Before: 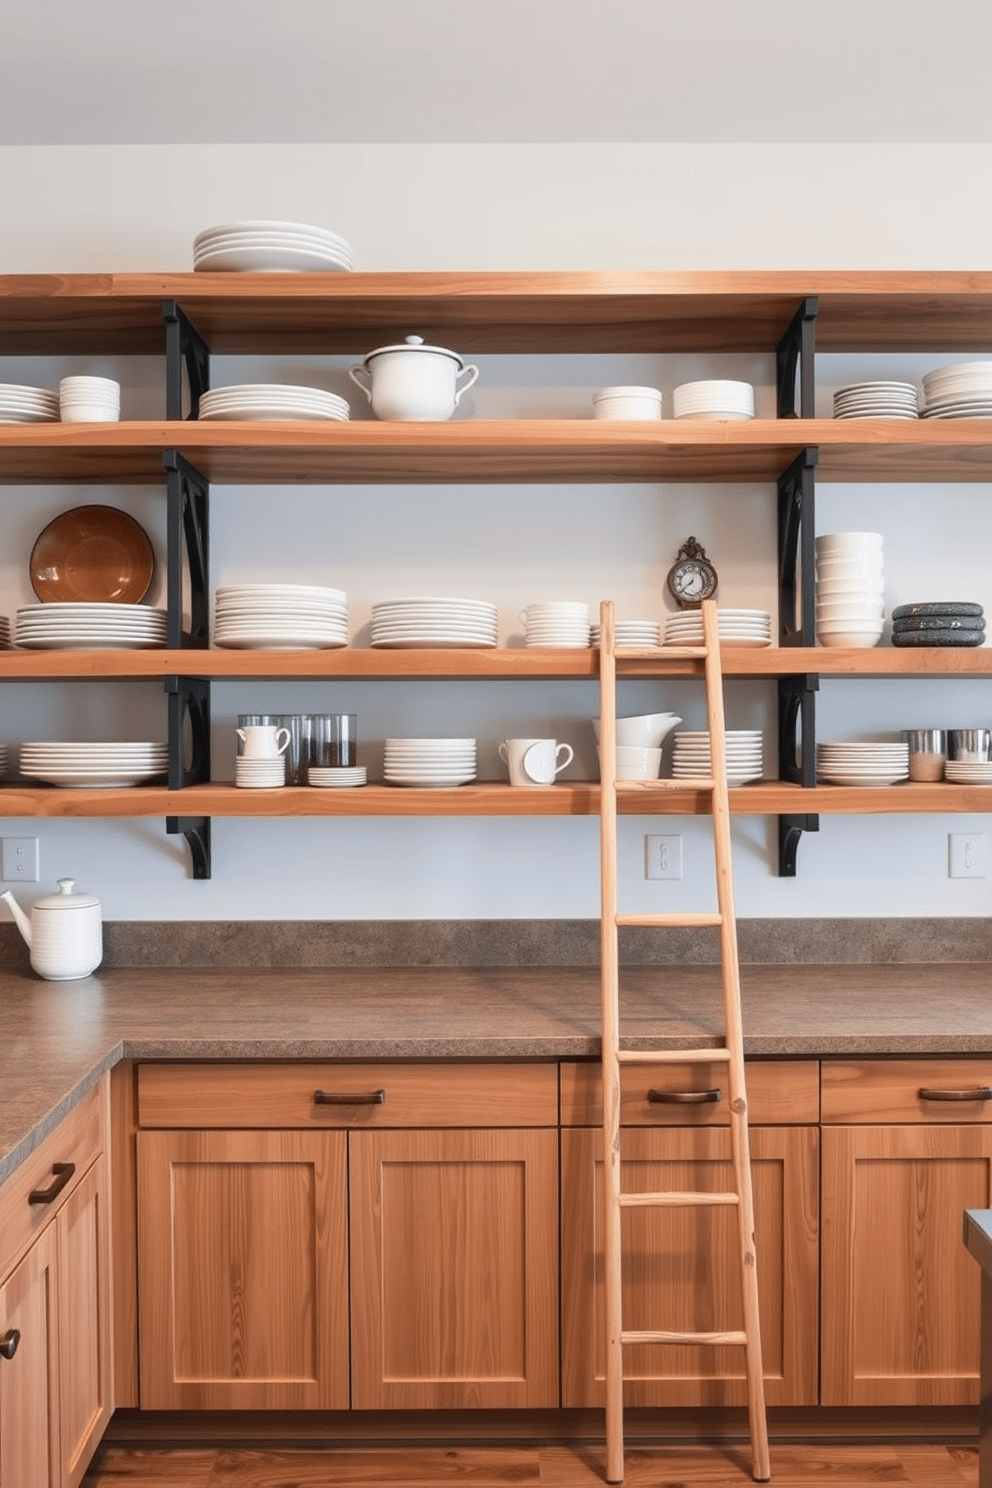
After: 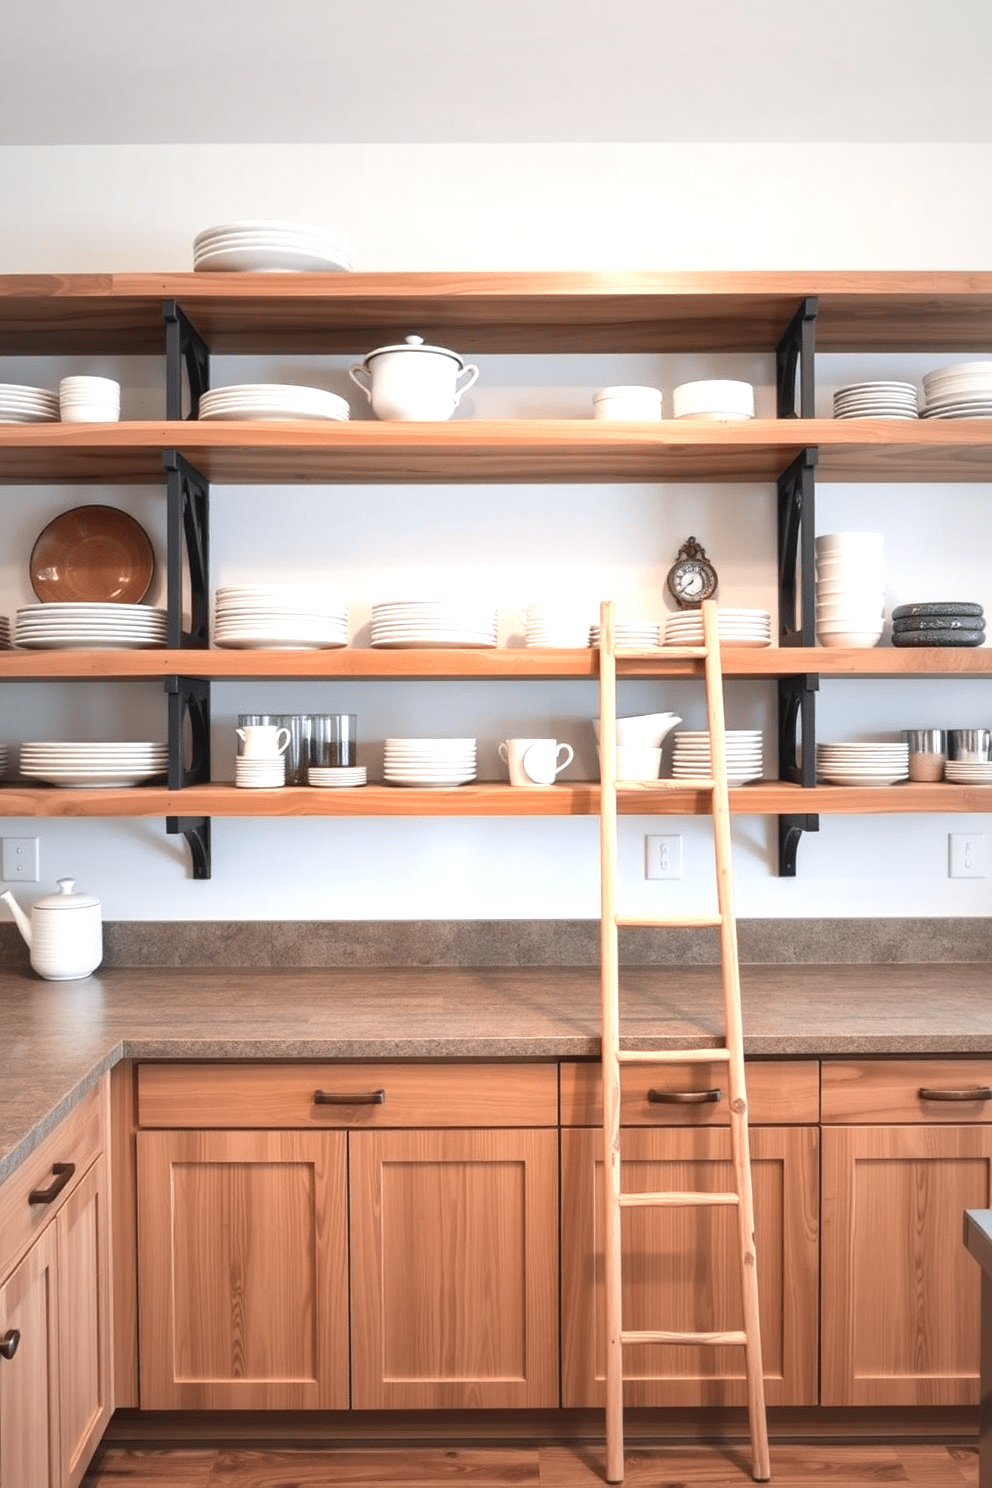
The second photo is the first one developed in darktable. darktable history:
exposure: exposure 0.775 EV, compensate highlight preservation false
vignetting: fall-off start 18.35%, fall-off radius 137.45%, brightness -0.455, saturation -0.291, width/height ratio 0.621, shape 0.598
